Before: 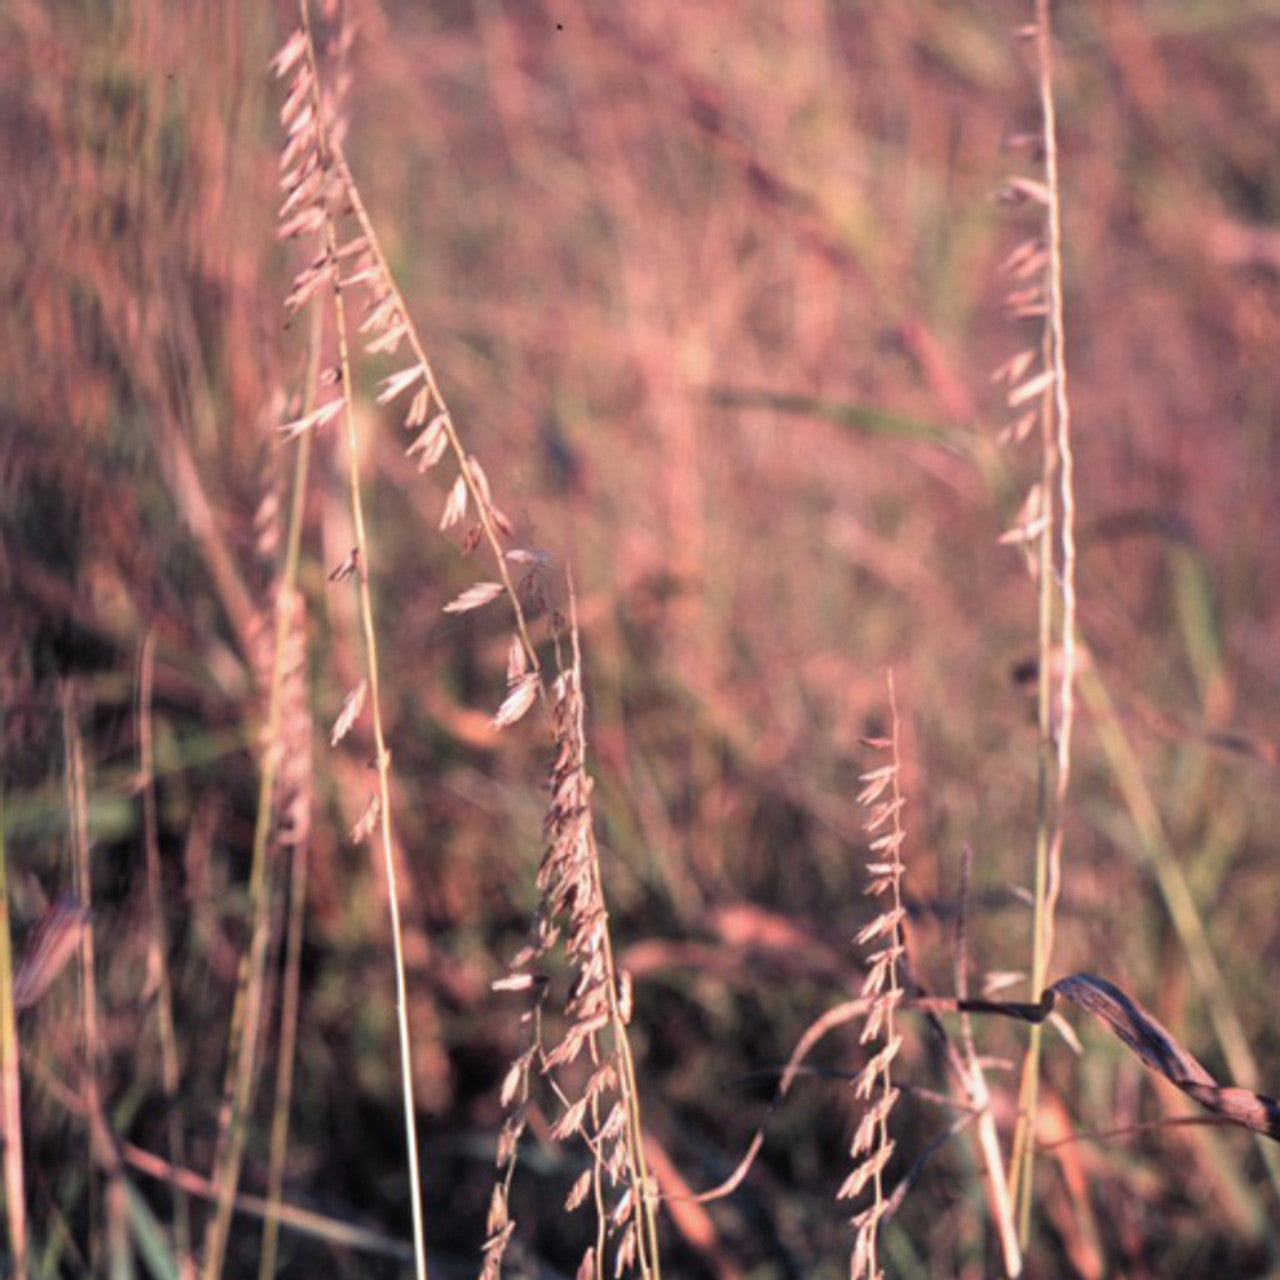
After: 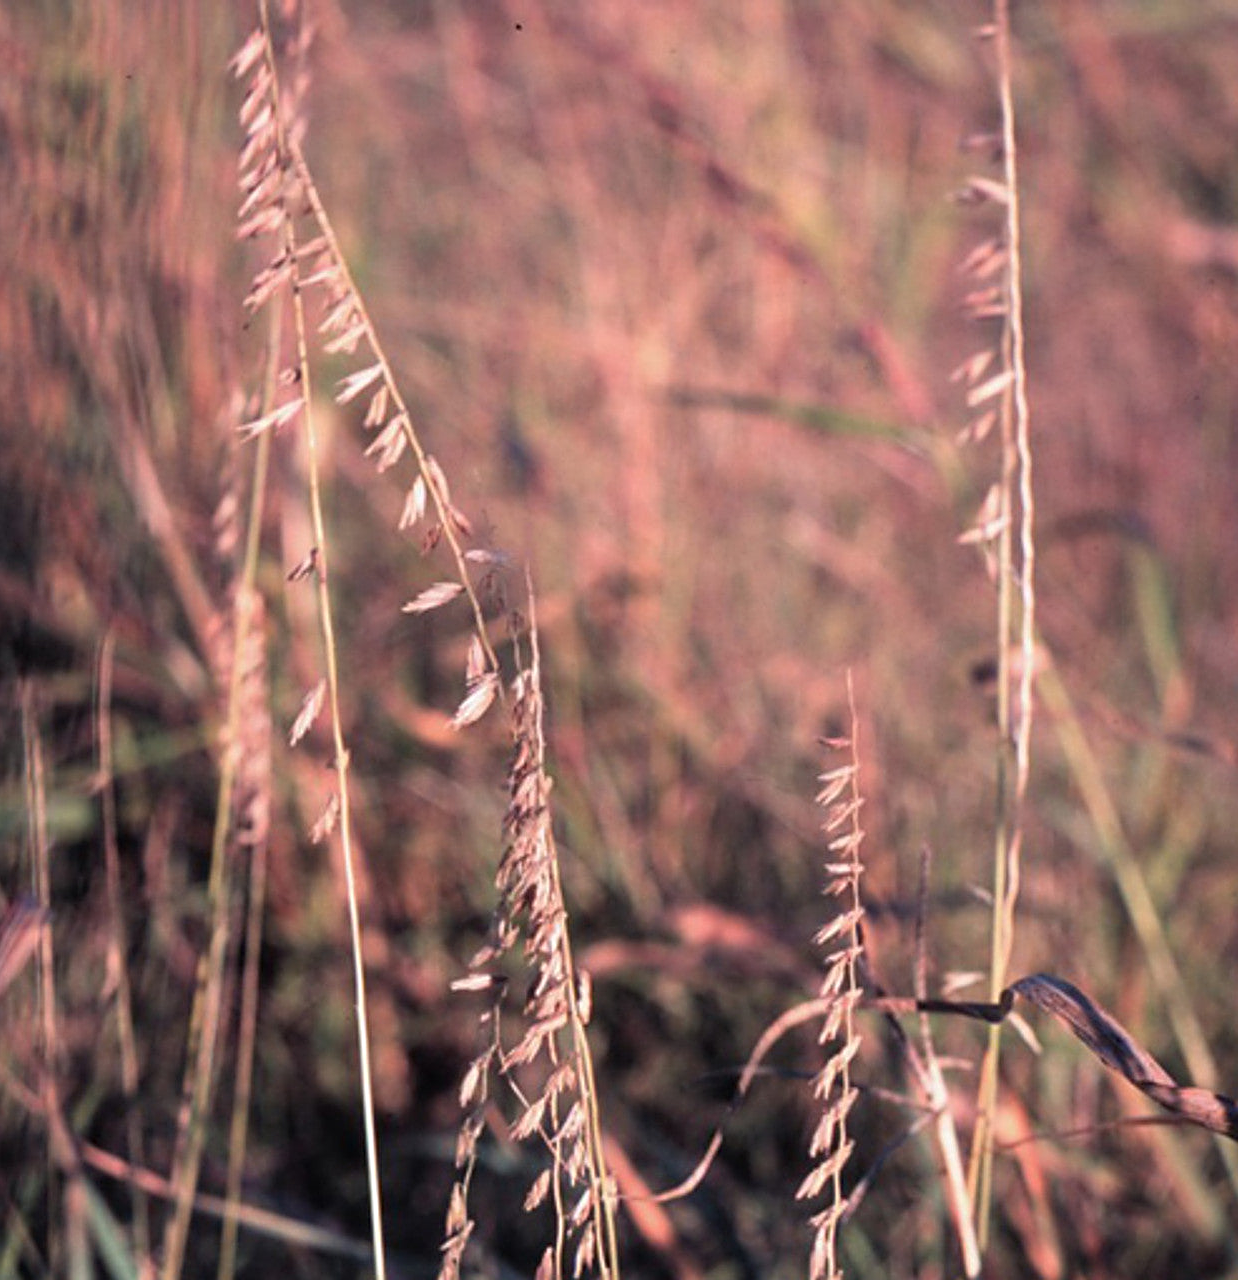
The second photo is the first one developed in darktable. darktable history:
crop and rotate: left 3.238%
sharpen: on, module defaults
contrast brightness saturation: saturation -0.04
